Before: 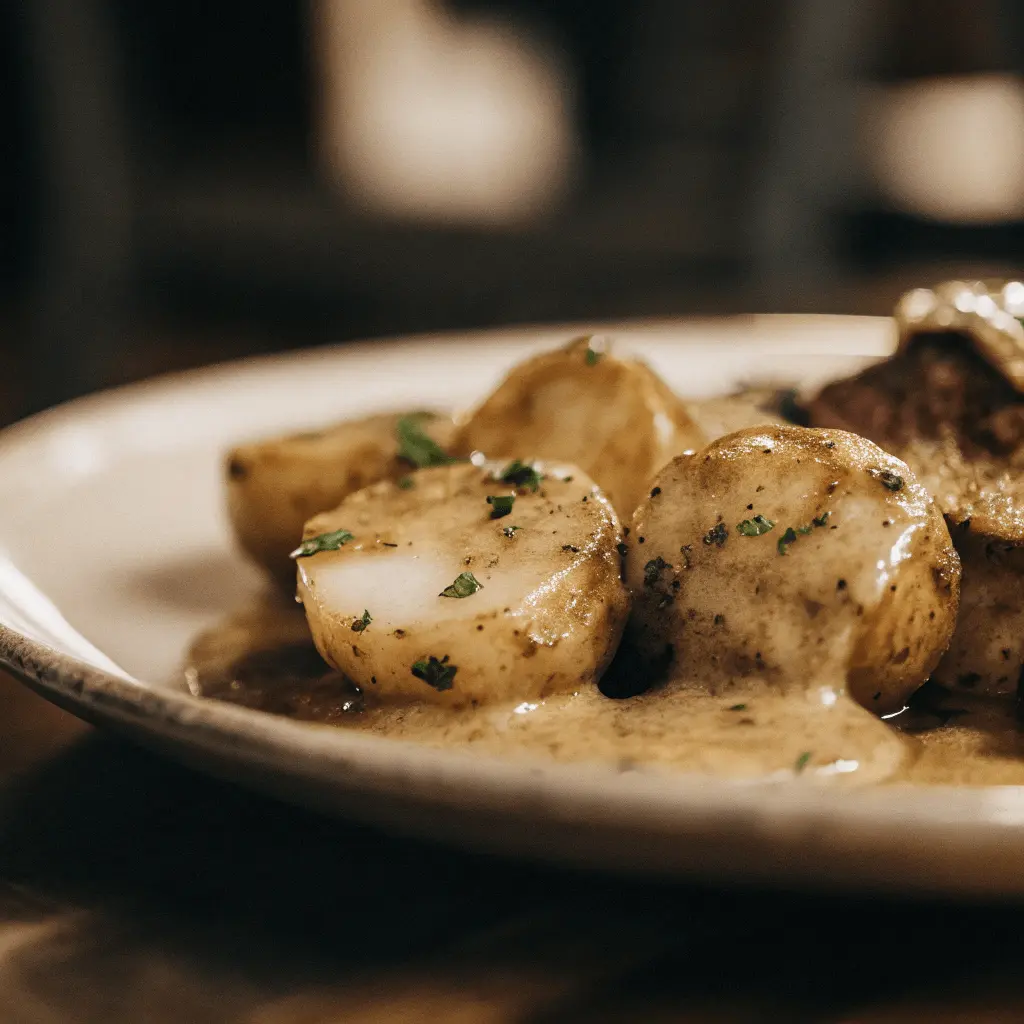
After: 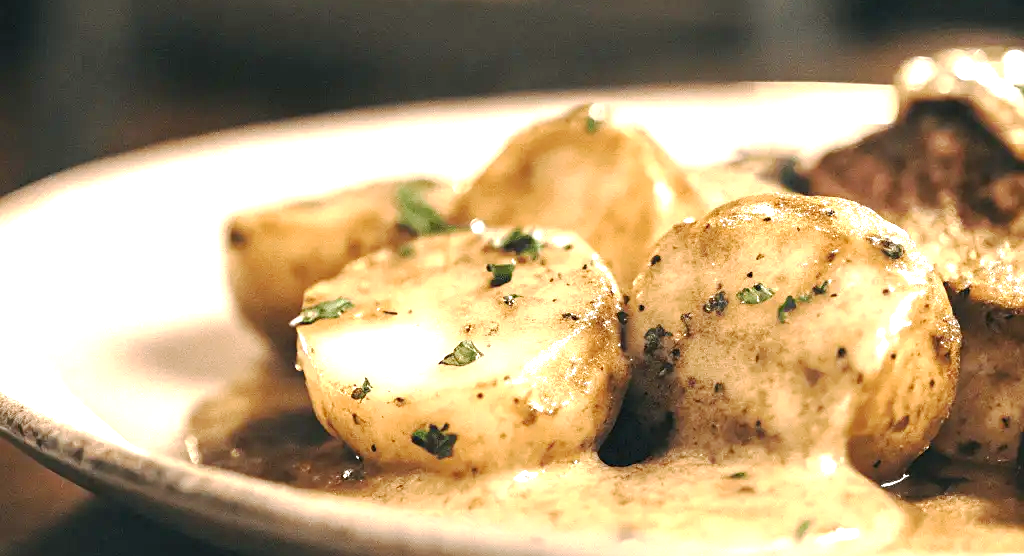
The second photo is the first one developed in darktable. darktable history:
base curve: curves: ch0 [(0, 0) (0.262, 0.32) (0.722, 0.705) (1, 1)], preserve colors none
sharpen: amount 0.213
exposure: black level correction 0, exposure 1.439 EV, compensate highlight preservation false
crop and rotate: top 22.687%, bottom 22.979%
